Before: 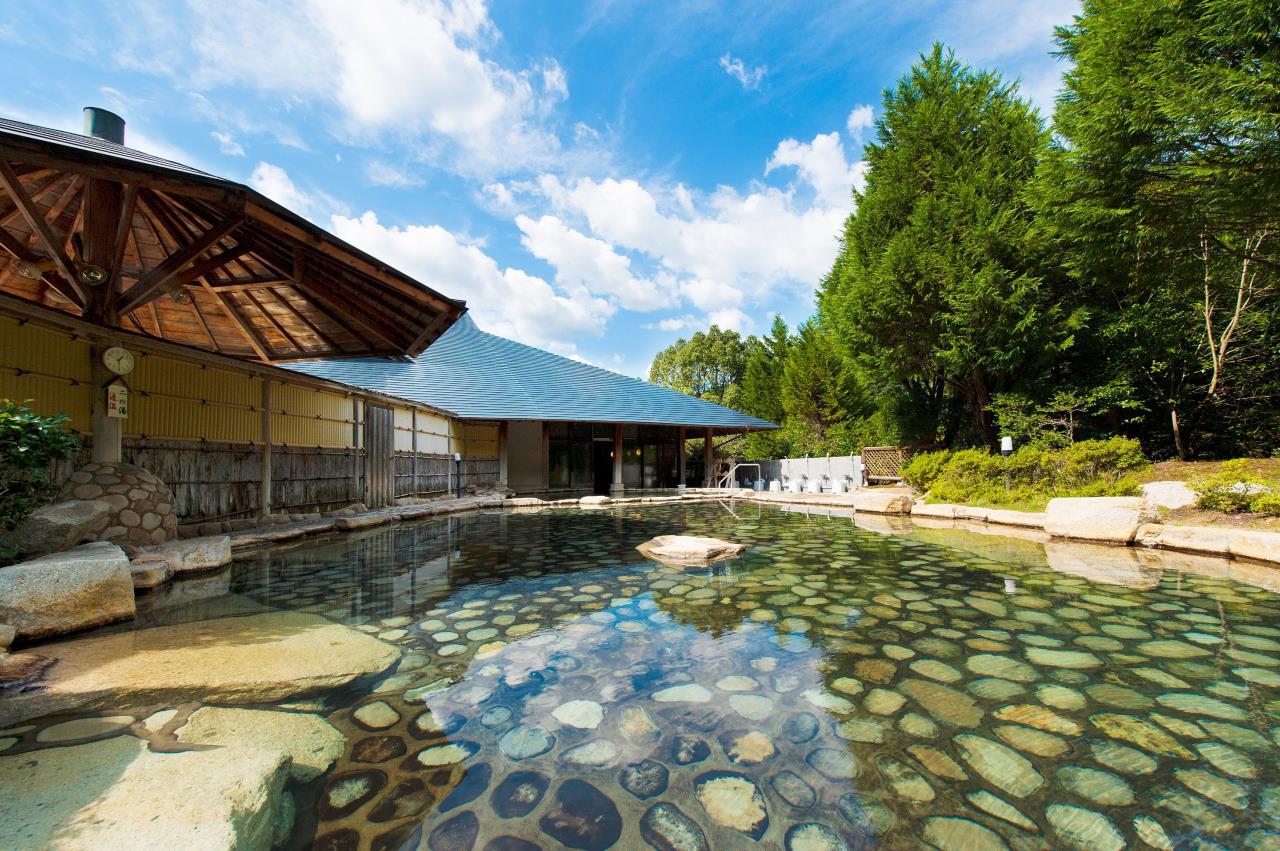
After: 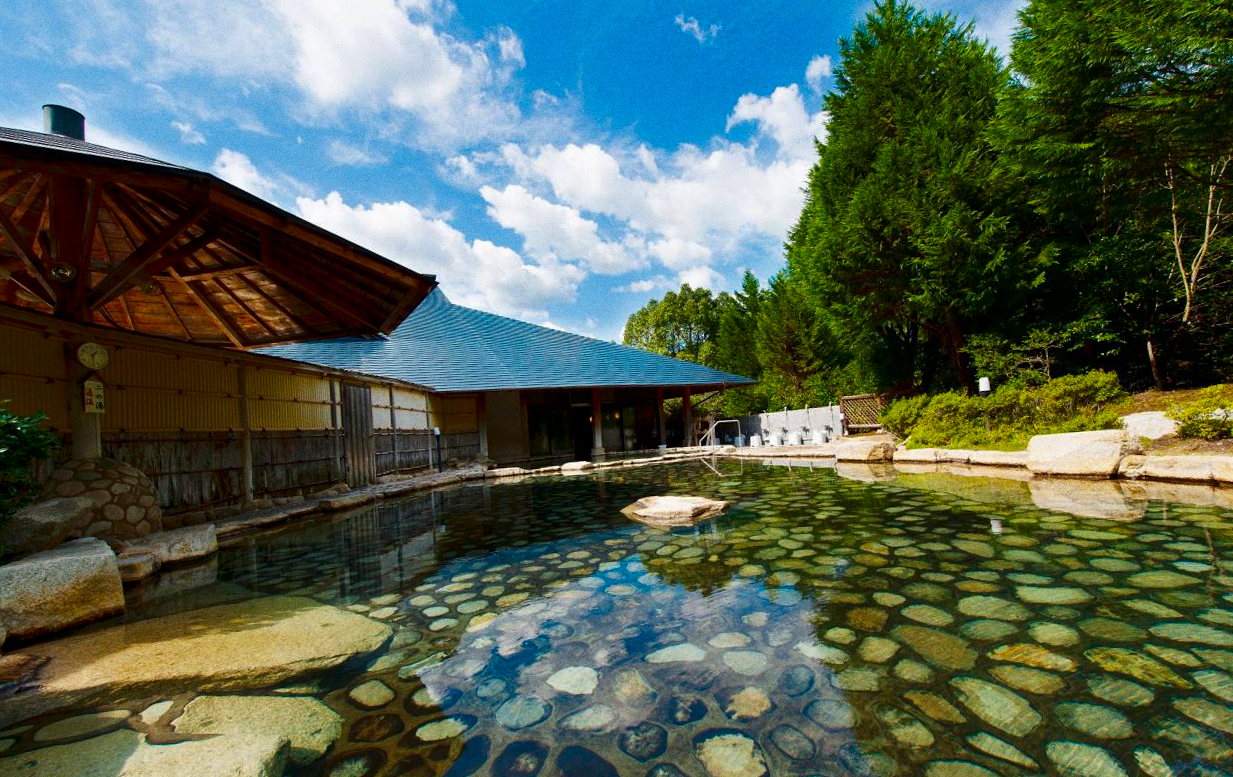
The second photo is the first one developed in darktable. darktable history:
grain: coarseness 0.09 ISO
rotate and perspective: rotation -3.52°, crop left 0.036, crop right 0.964, crop top 0.081, crop bottom 0.919
contrast brightness saturation: brightness -0.25, saturation 0.2
